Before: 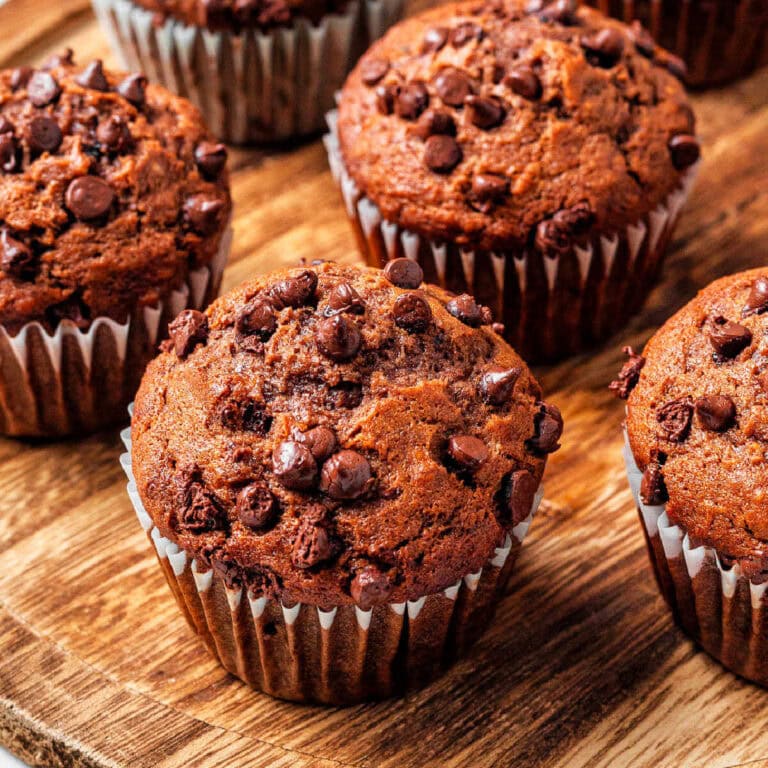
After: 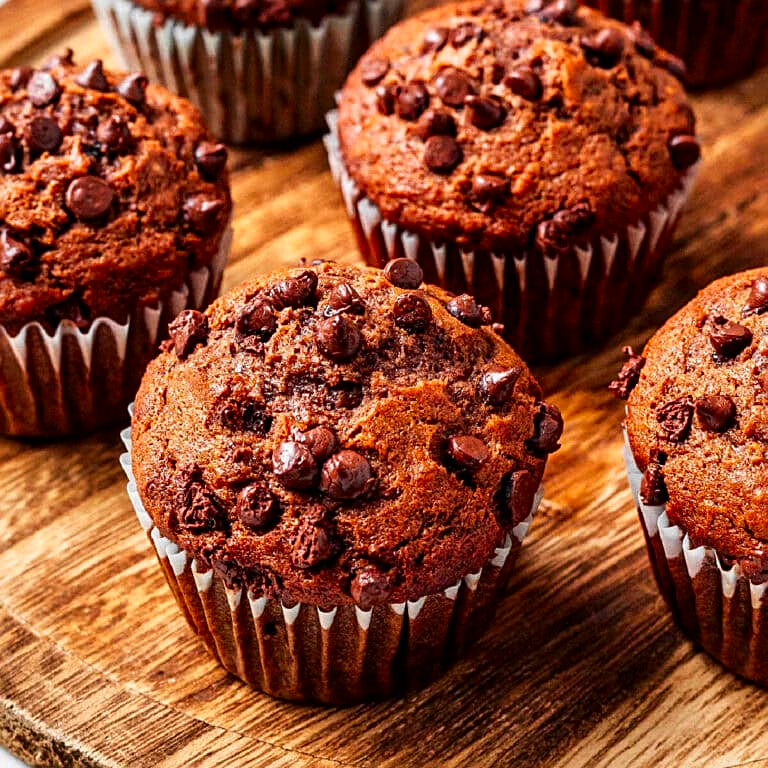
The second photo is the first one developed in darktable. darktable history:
sharpen: on, module defaults
contrast brightness saturation: contrast 0.129, brightness -0.052, saturation 0.15
